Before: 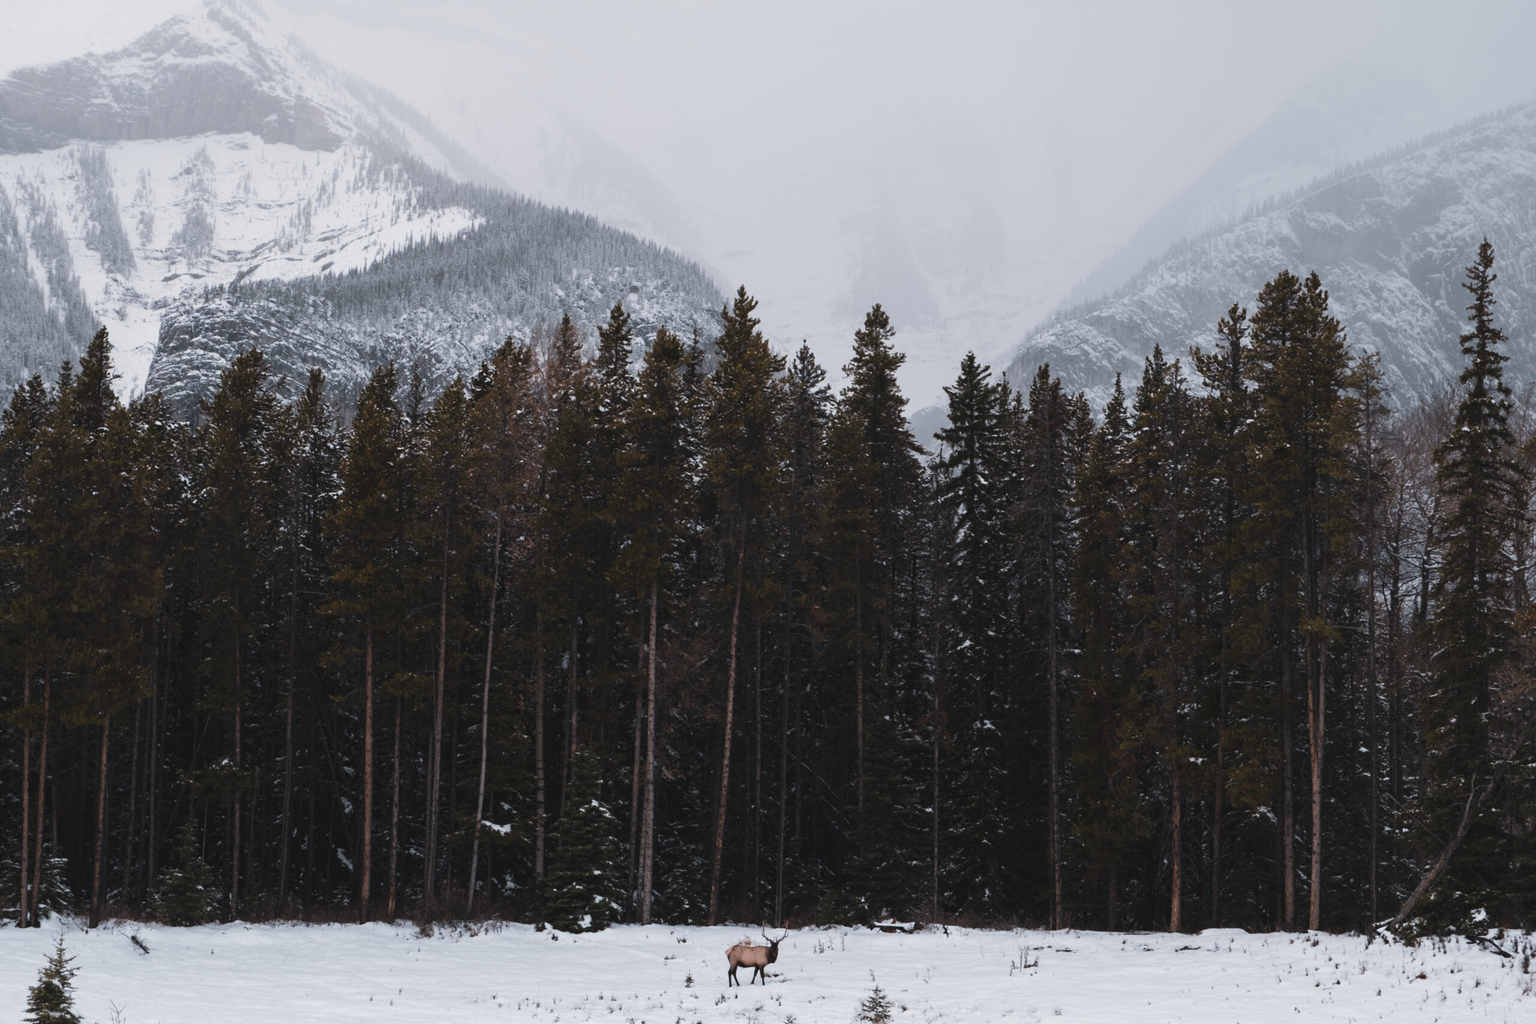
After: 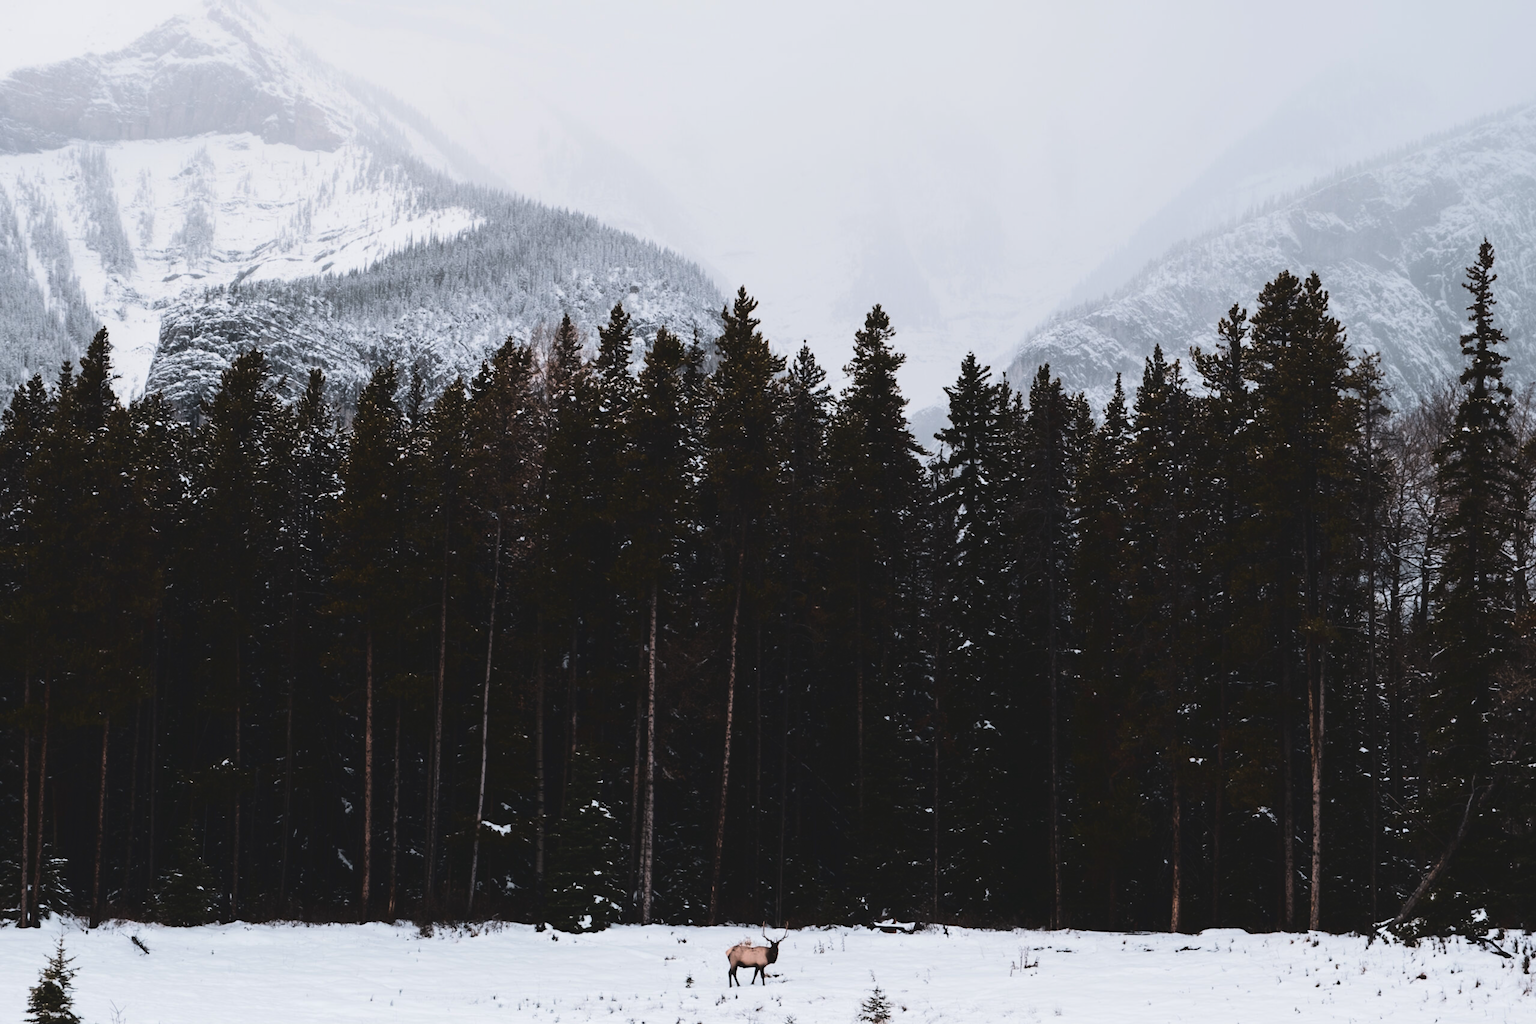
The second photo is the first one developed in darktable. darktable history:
tone curve: curves: ch0 [(0, 0) (0.003, 0.084) (0.011, 0.084) (0.025, 0.084) (0.044, 0.084) (0.069, 0.085) (0.1, 0.09) (0.136, 0.1) (0.177, 0.119) (0.224, 0.144) (0.277, 0.205) (0.335, 0.298) (0.399, 0.417) (0.468, 0.525) (0.543, 0.631) (0.623, 0.72) (0.709, 0.8) (0.801, 0.867) (0.898, 0.934) (1, 1)], color space Lab, linked channels, preserve colors none
